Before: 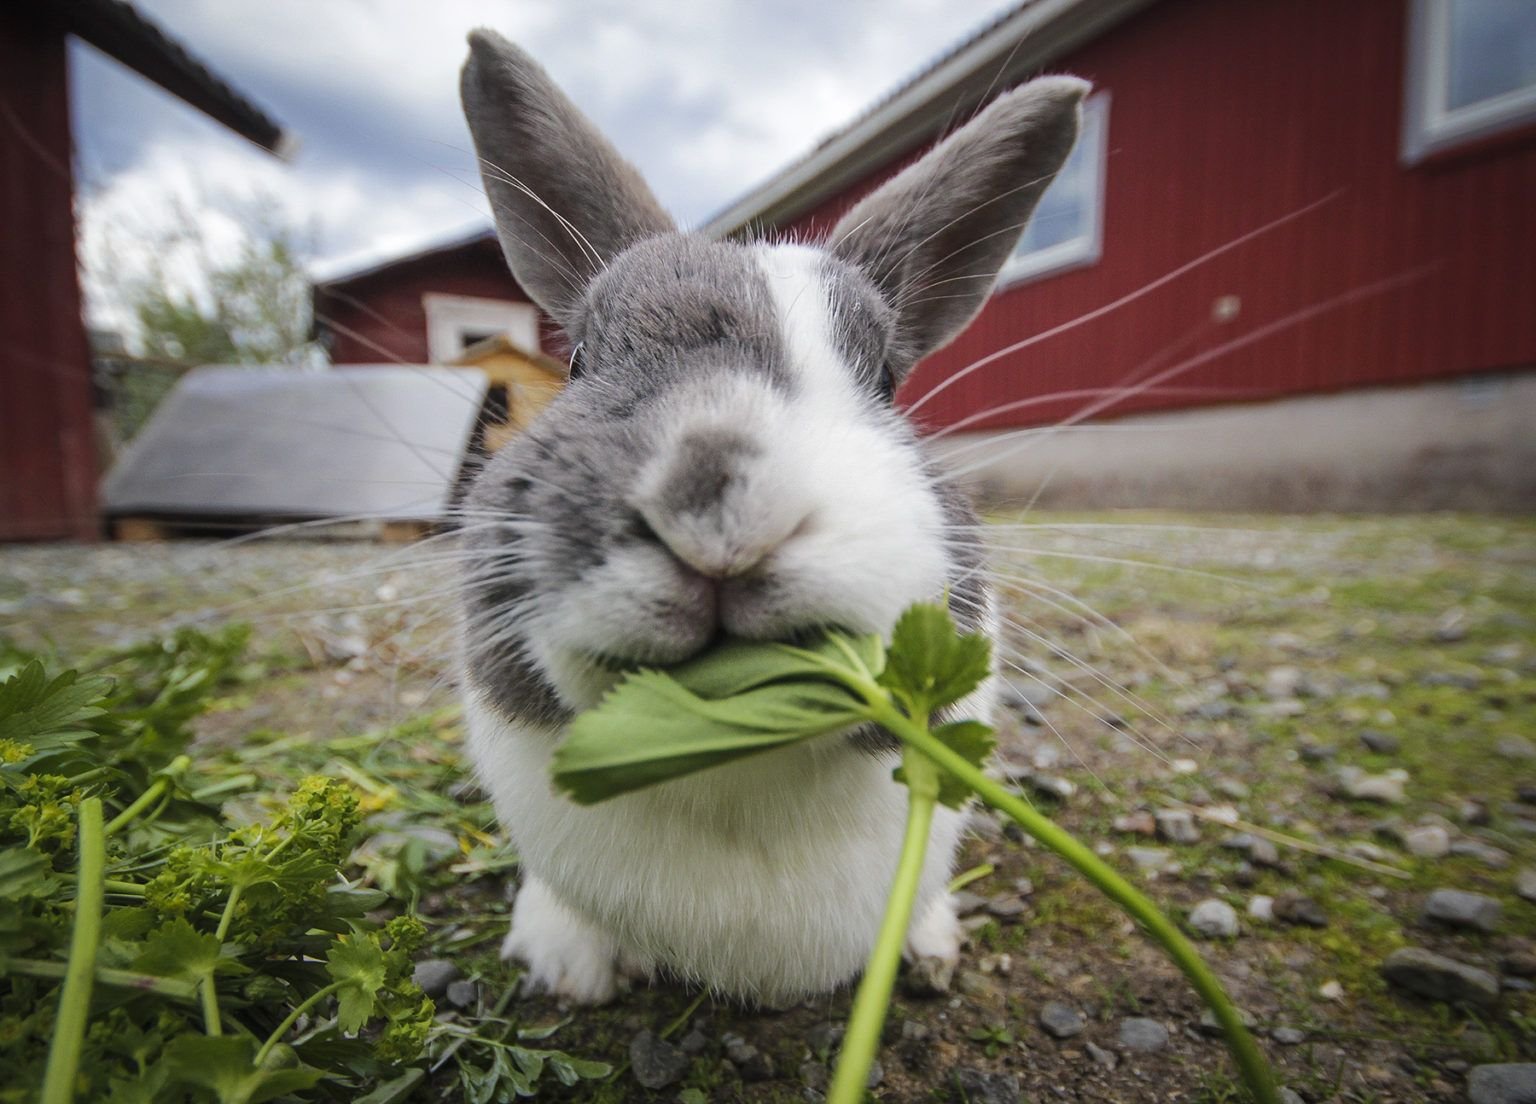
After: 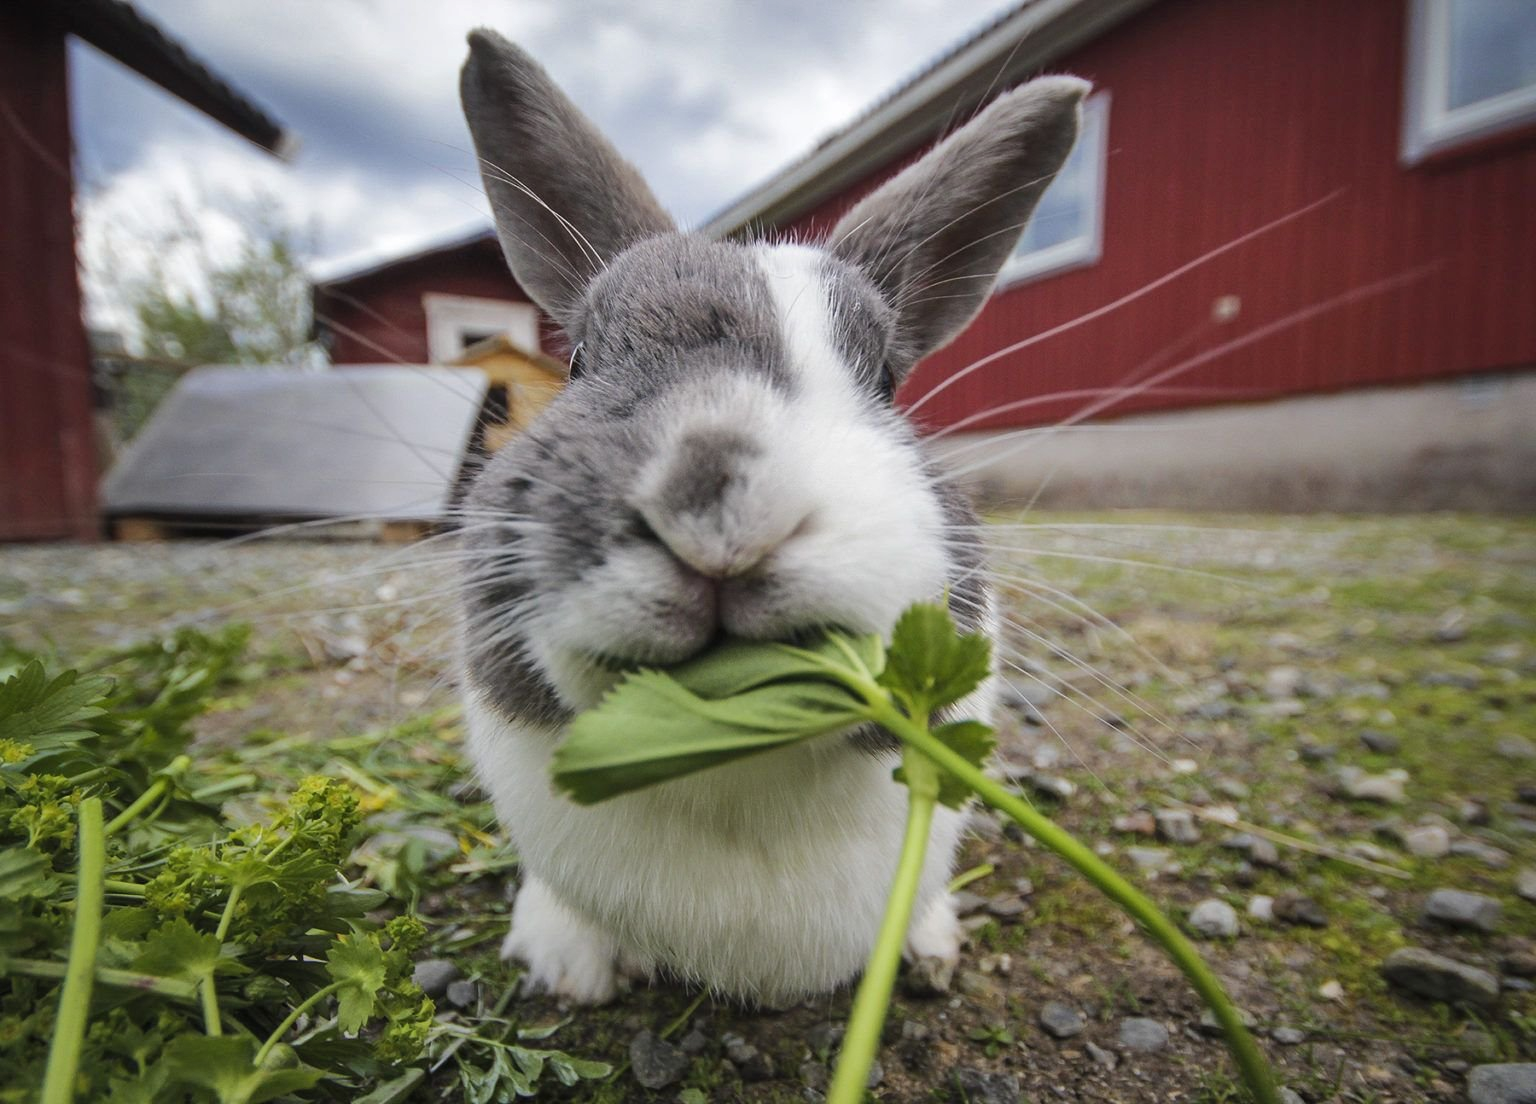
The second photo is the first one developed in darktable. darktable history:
shadows and highlights: highlights color adjustment 32.78%, low approximation 0.01, soften with gaussian
